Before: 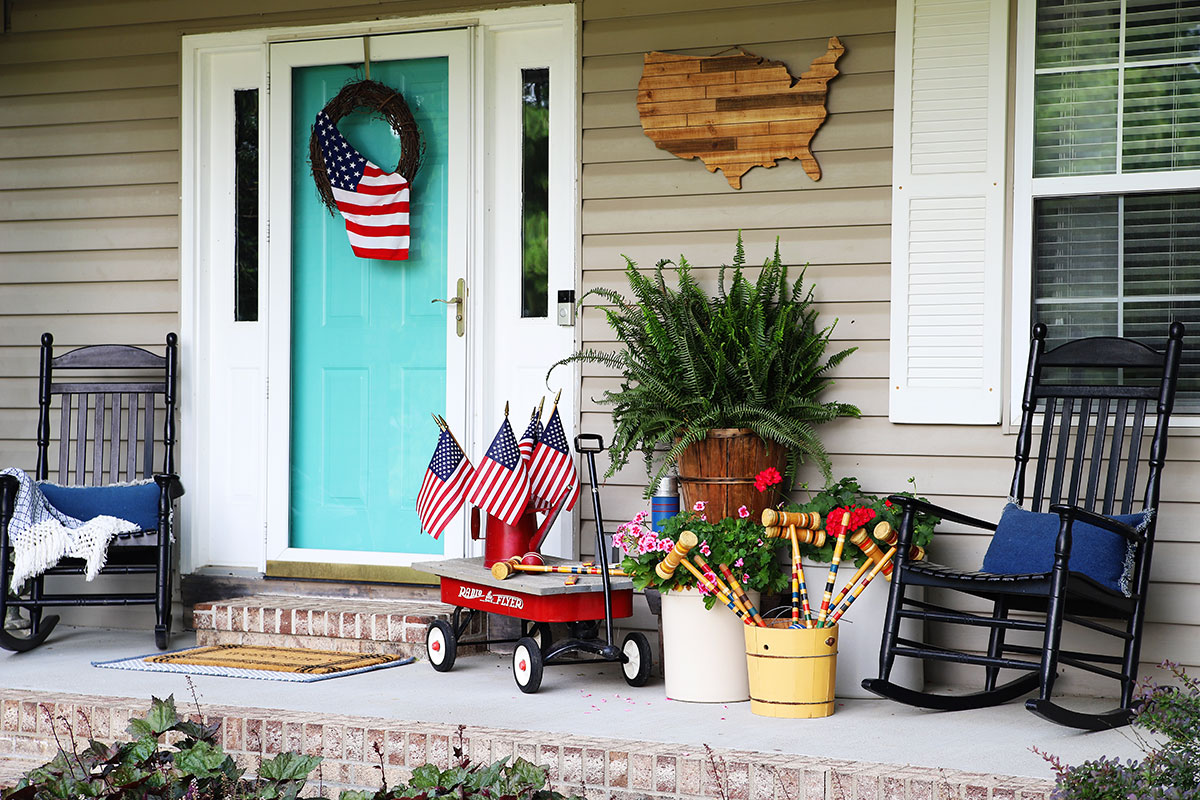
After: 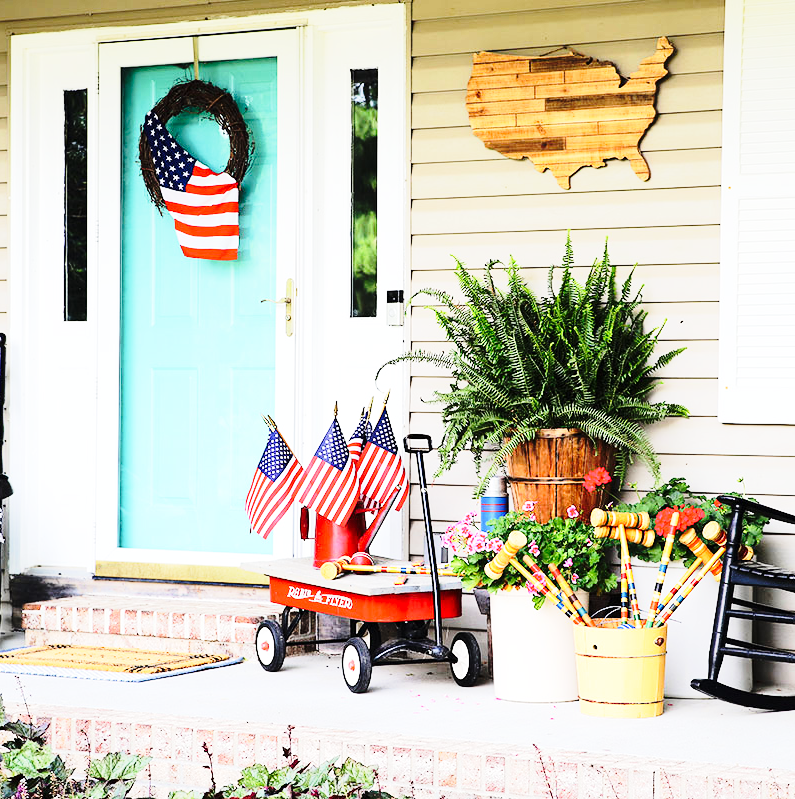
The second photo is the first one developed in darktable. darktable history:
base curve: curves: ch0 [(0, 0) (0.028, 0.03) (0.121, 0.232) (0.46, 0.748) (0.859, 0.968) (1, 1)], preserve colors none
tone equalizer: -7 EV 0.154 EV, -6 EV 0.636 EV, -5 EV 1.15 EV, -4 EV 1.33 EV, -3 EV 1.16 EV, -2 EV 0.6 EV, -1 EV 0.147 EV, edges refinement/feathering 500, mask exposure compensation -1.57 EV, preserve details no
crop and rotate: left 14.289%, right 19.39%
